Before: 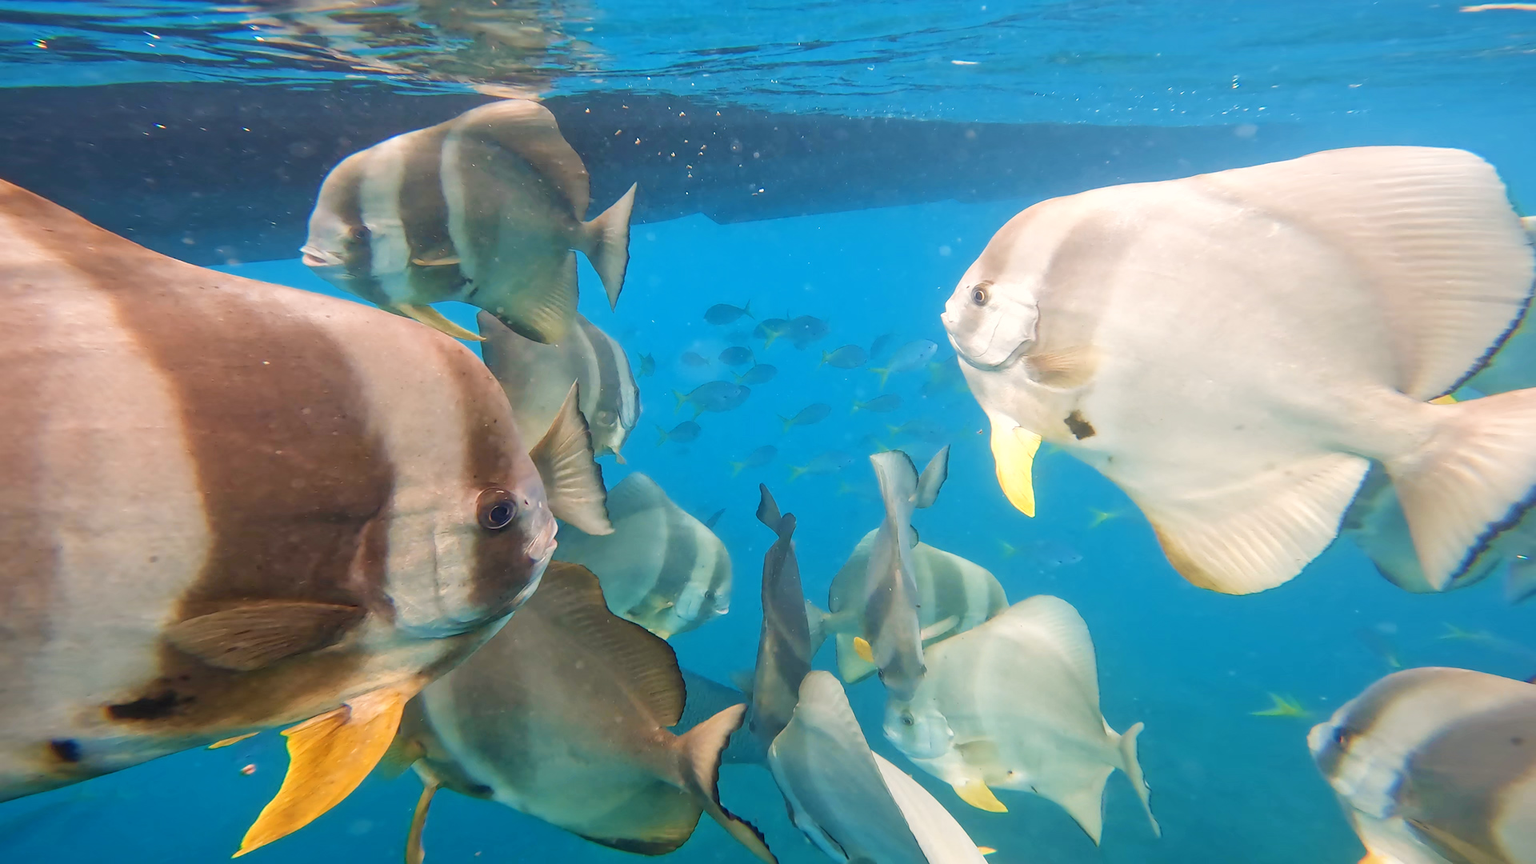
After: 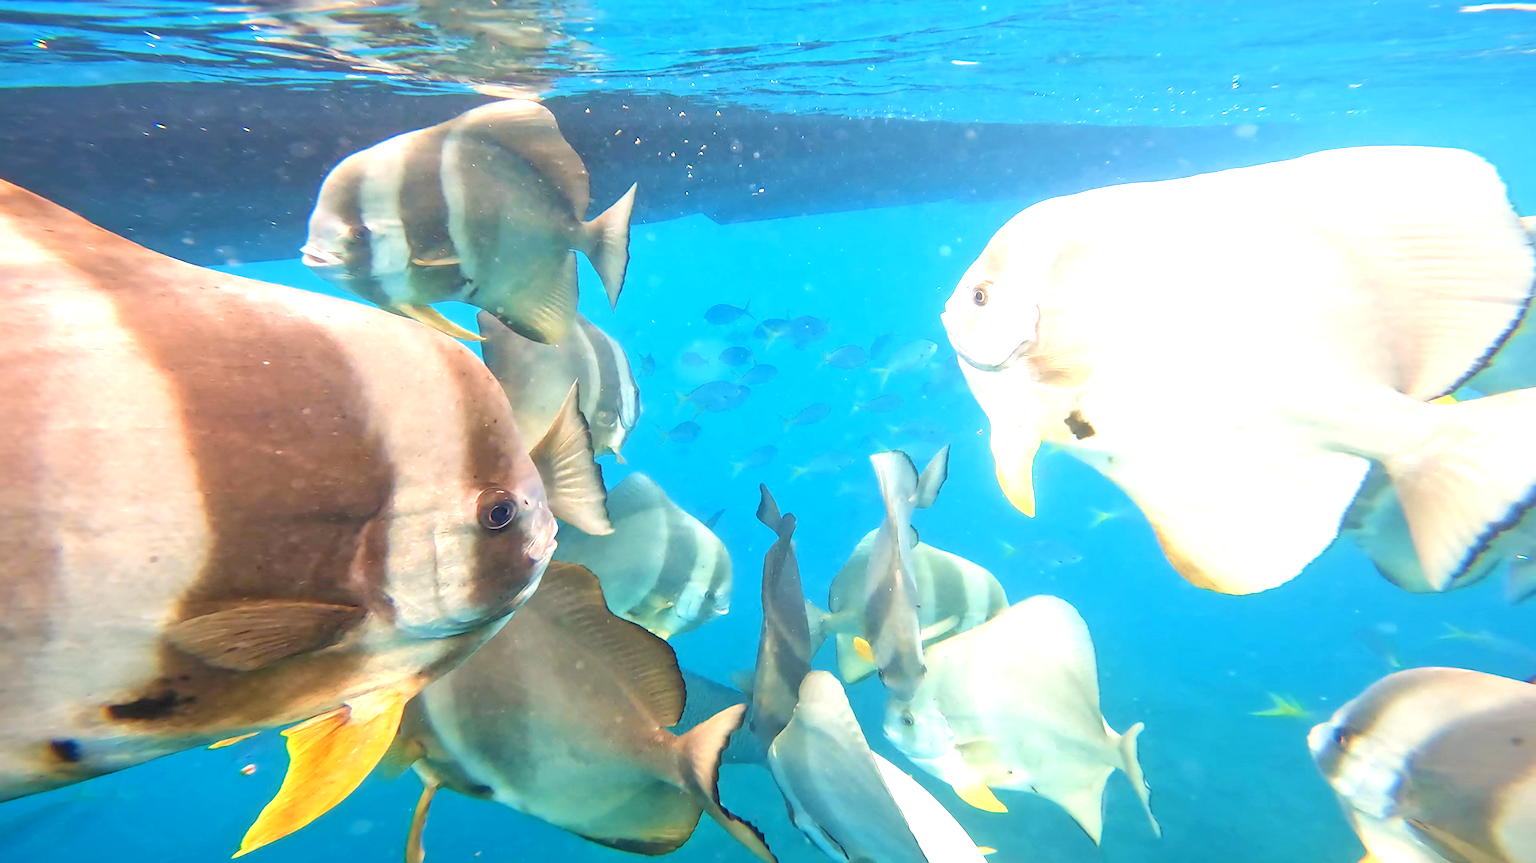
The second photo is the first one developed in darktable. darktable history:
crop: bottom 0.064%
exposure: black level correction 0.001, exposure 0.959 EV, compensate highlight preservation false
